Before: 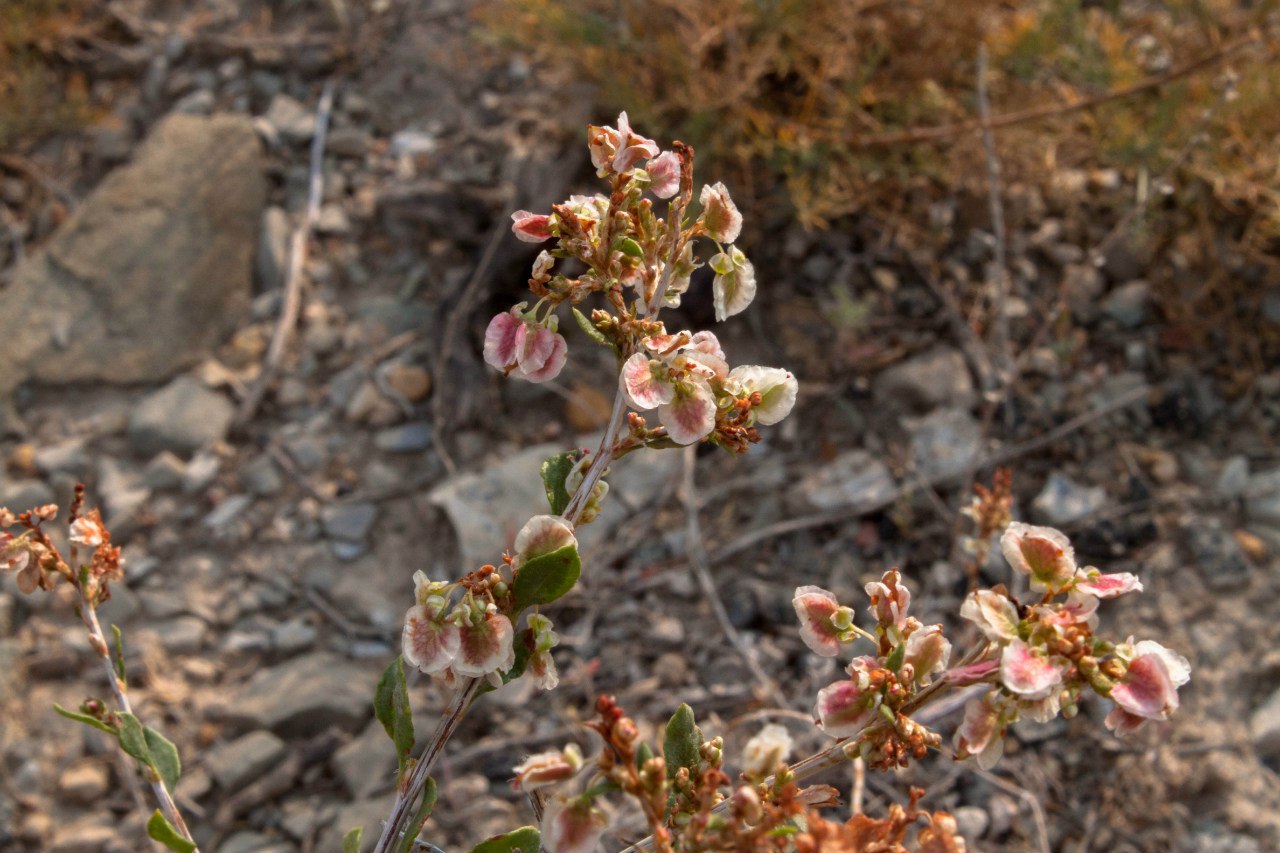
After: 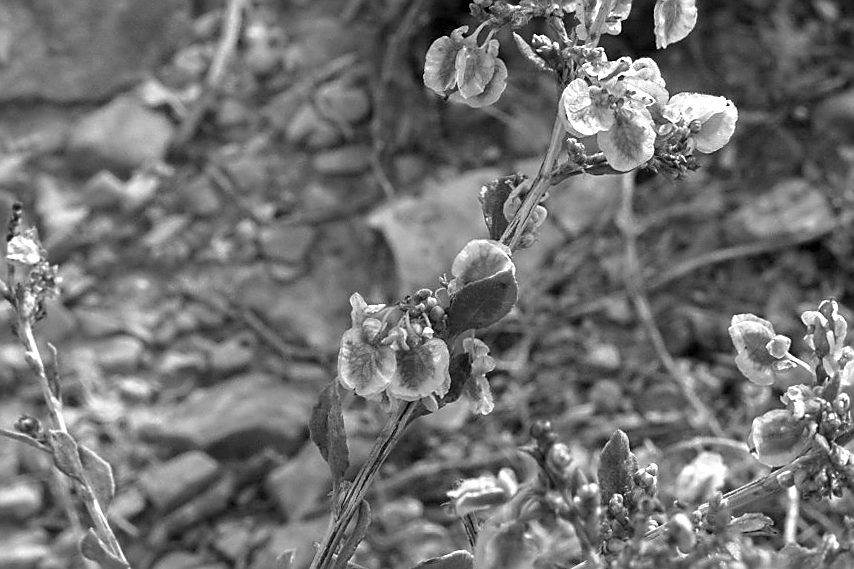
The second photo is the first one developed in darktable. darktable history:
sharpen: radius 1.4, amount 1.25, threshold 0.7
crop and rotate: angle -0.82°, left 3.85%, top 31.828%, right 27.992%
monochrome: a 26.22, b 42.67, size 0.8
exposure: exposure 0.669 EV, compensate highlight preservation false
